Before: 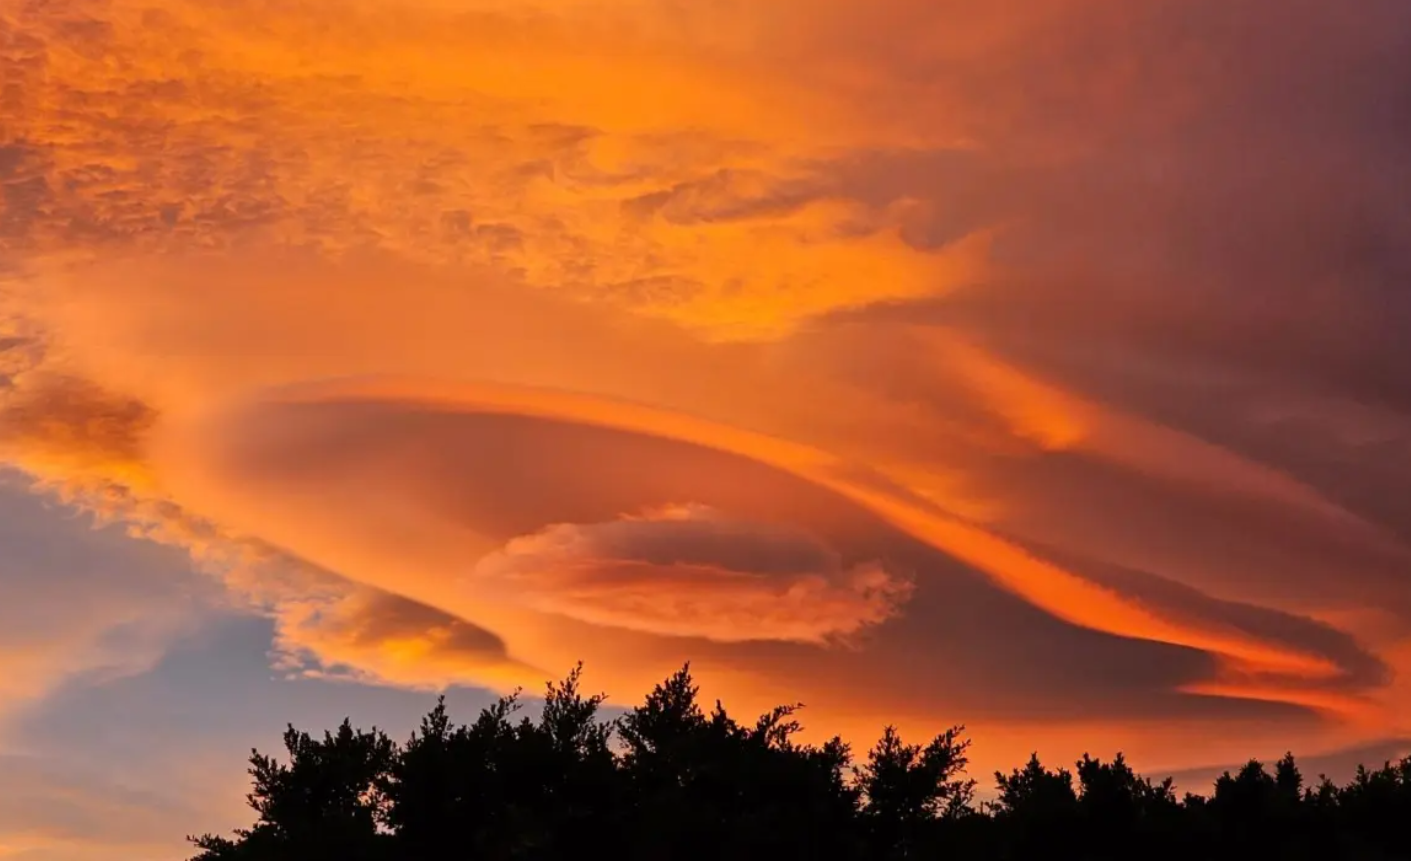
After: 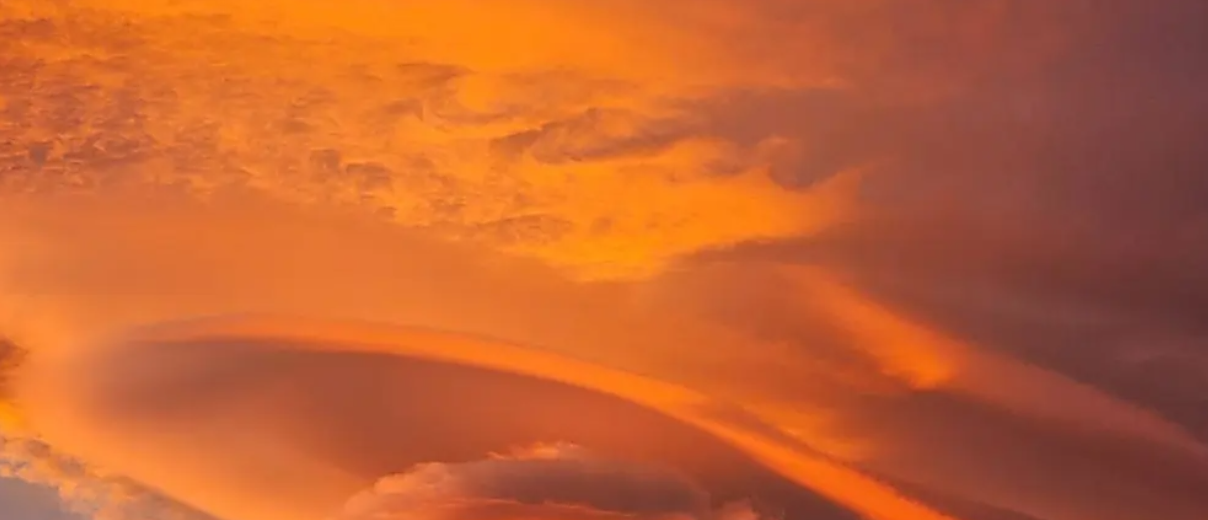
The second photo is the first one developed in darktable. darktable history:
white balance: emerald 1
crop and rotate: left 9.345%, top 7.22%, right 4.982%, bottom 32.331%
sharpen: radius 1.4, amount 1.25, threshold 0.7
